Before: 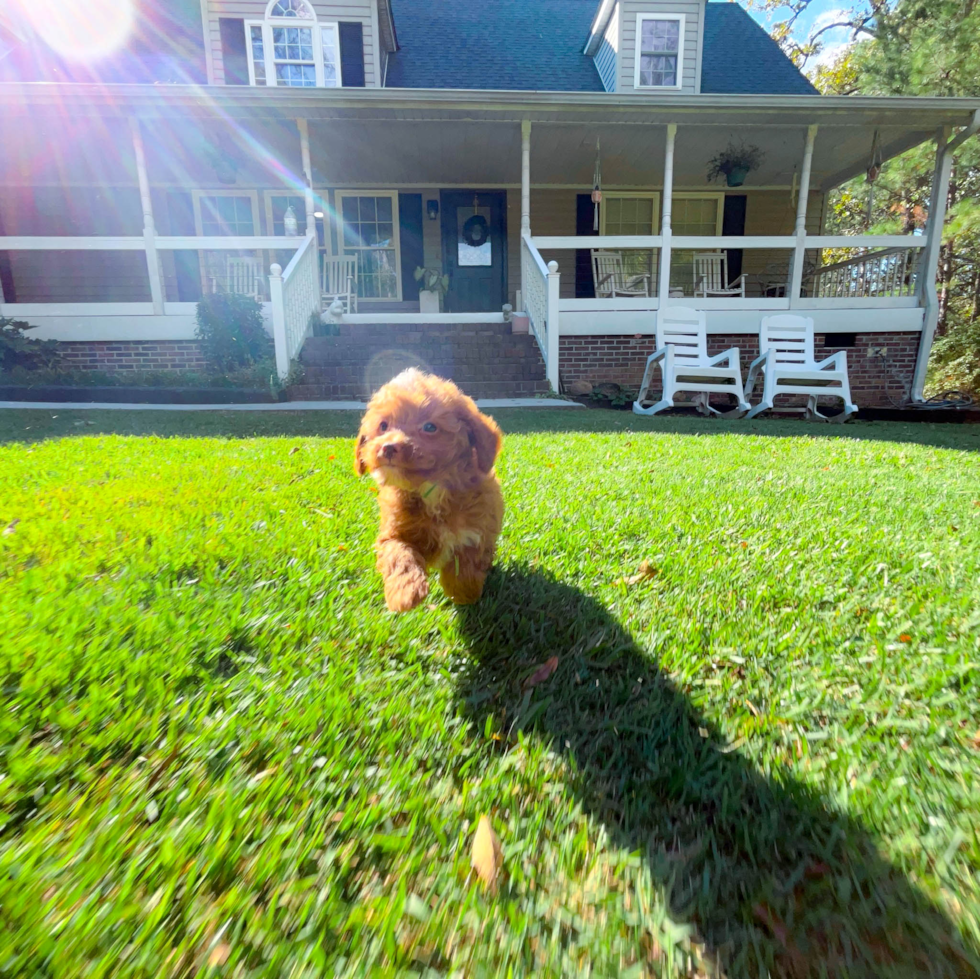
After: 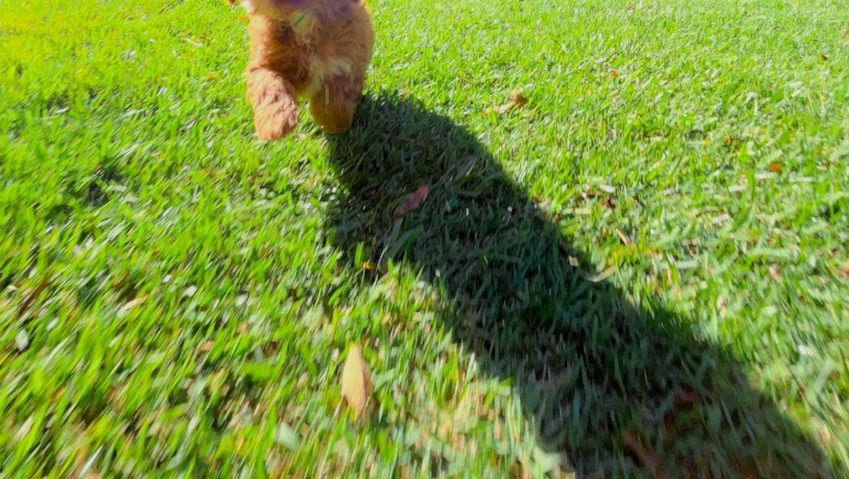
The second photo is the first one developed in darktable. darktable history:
filmic rgb: black relative exposure -15 EV, white relative exposure 3 EV, threshold 6 EV, target black luminance 0%, hardness 9.27, latitude 99%, contrast 0.912, shadows ↔ highlights balance 0.505%, add noise in highlights 0, color science v3 (2019), use custom middle-gray values true, iterations of high-quality reconstruction 0, contrast in highlights soft, enable highlight reconstruction true
crop and rotate: left 13.306%, top 48.129%, bottom 2.928%
